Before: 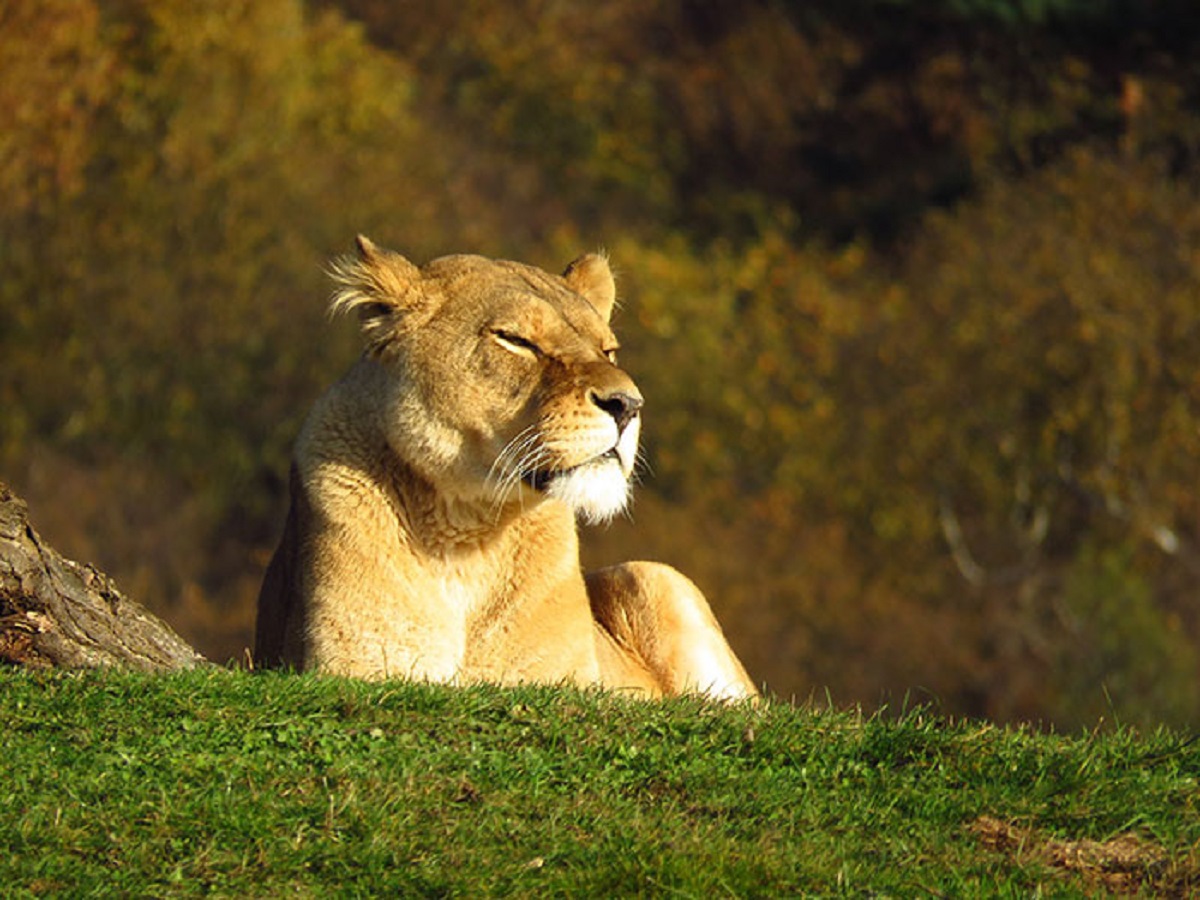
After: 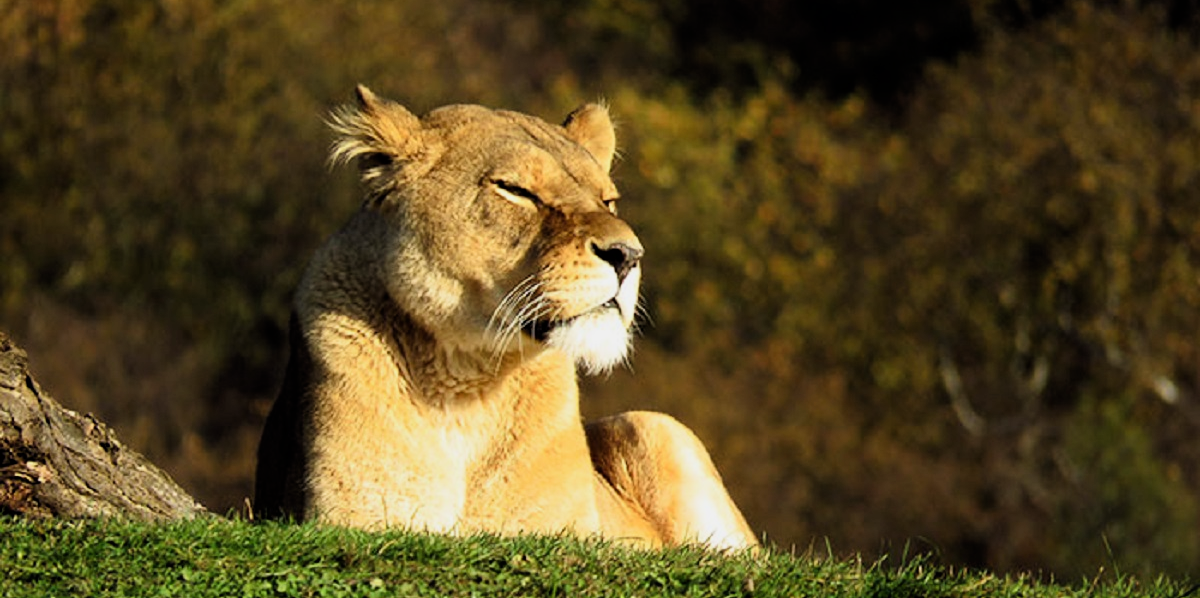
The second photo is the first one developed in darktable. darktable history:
crop: top 16.727%, bottom 16.727%
filmic rgb: black relative exposure -16 EV, white relative exposure 6.29 EV, hardness 5.1, contrast 1.35
